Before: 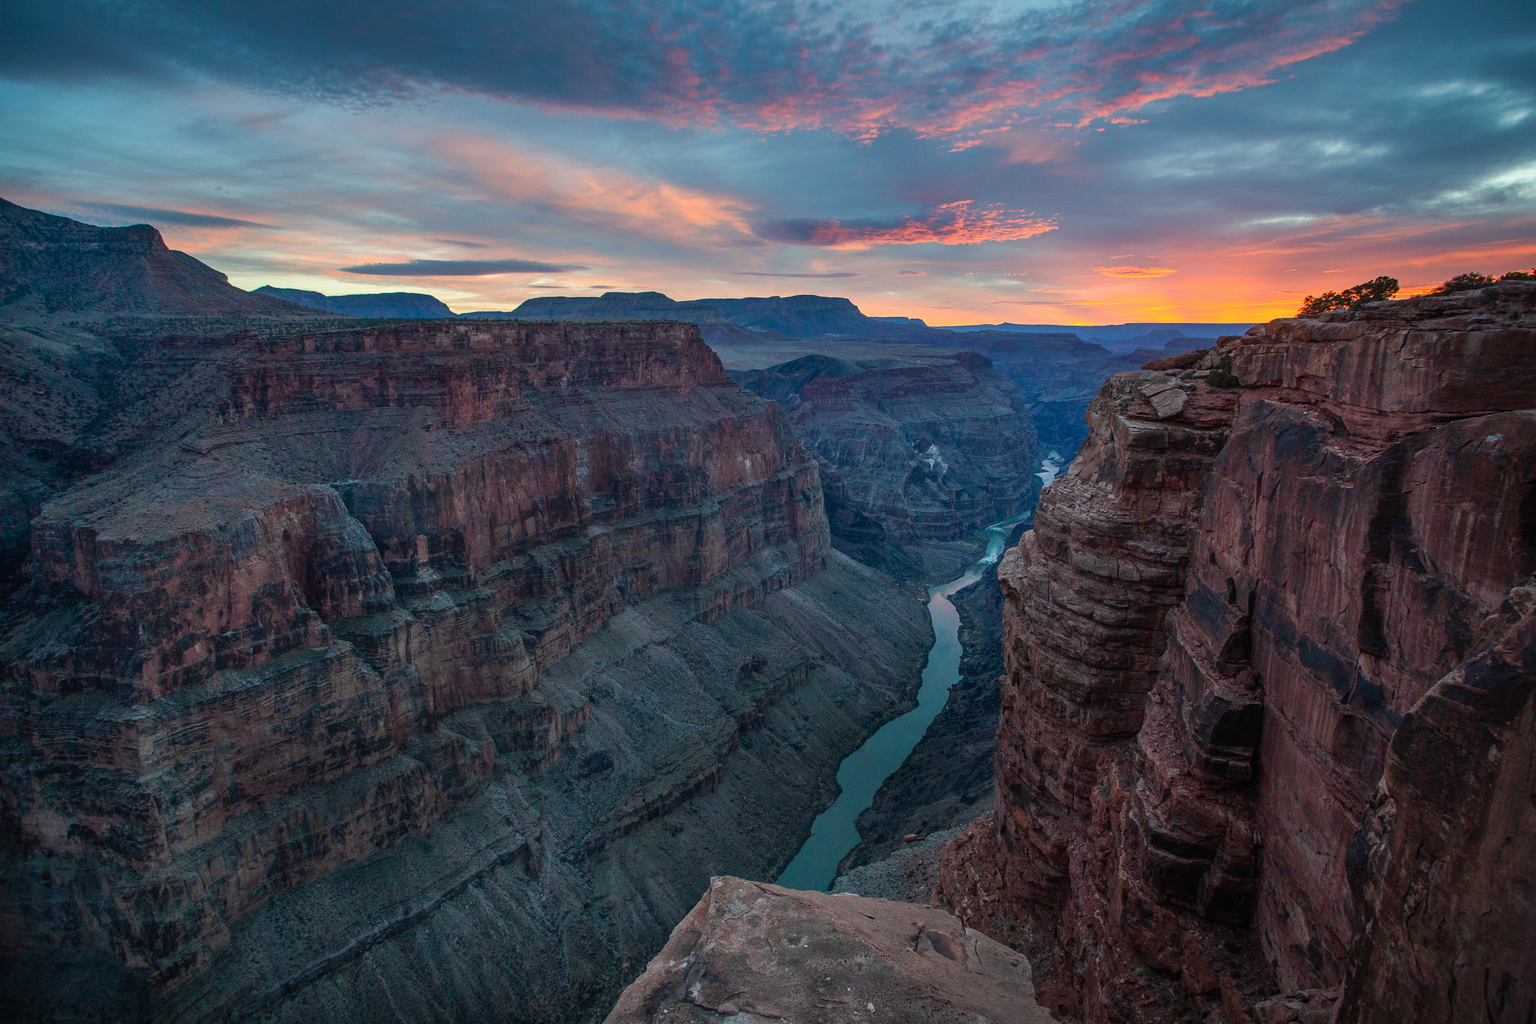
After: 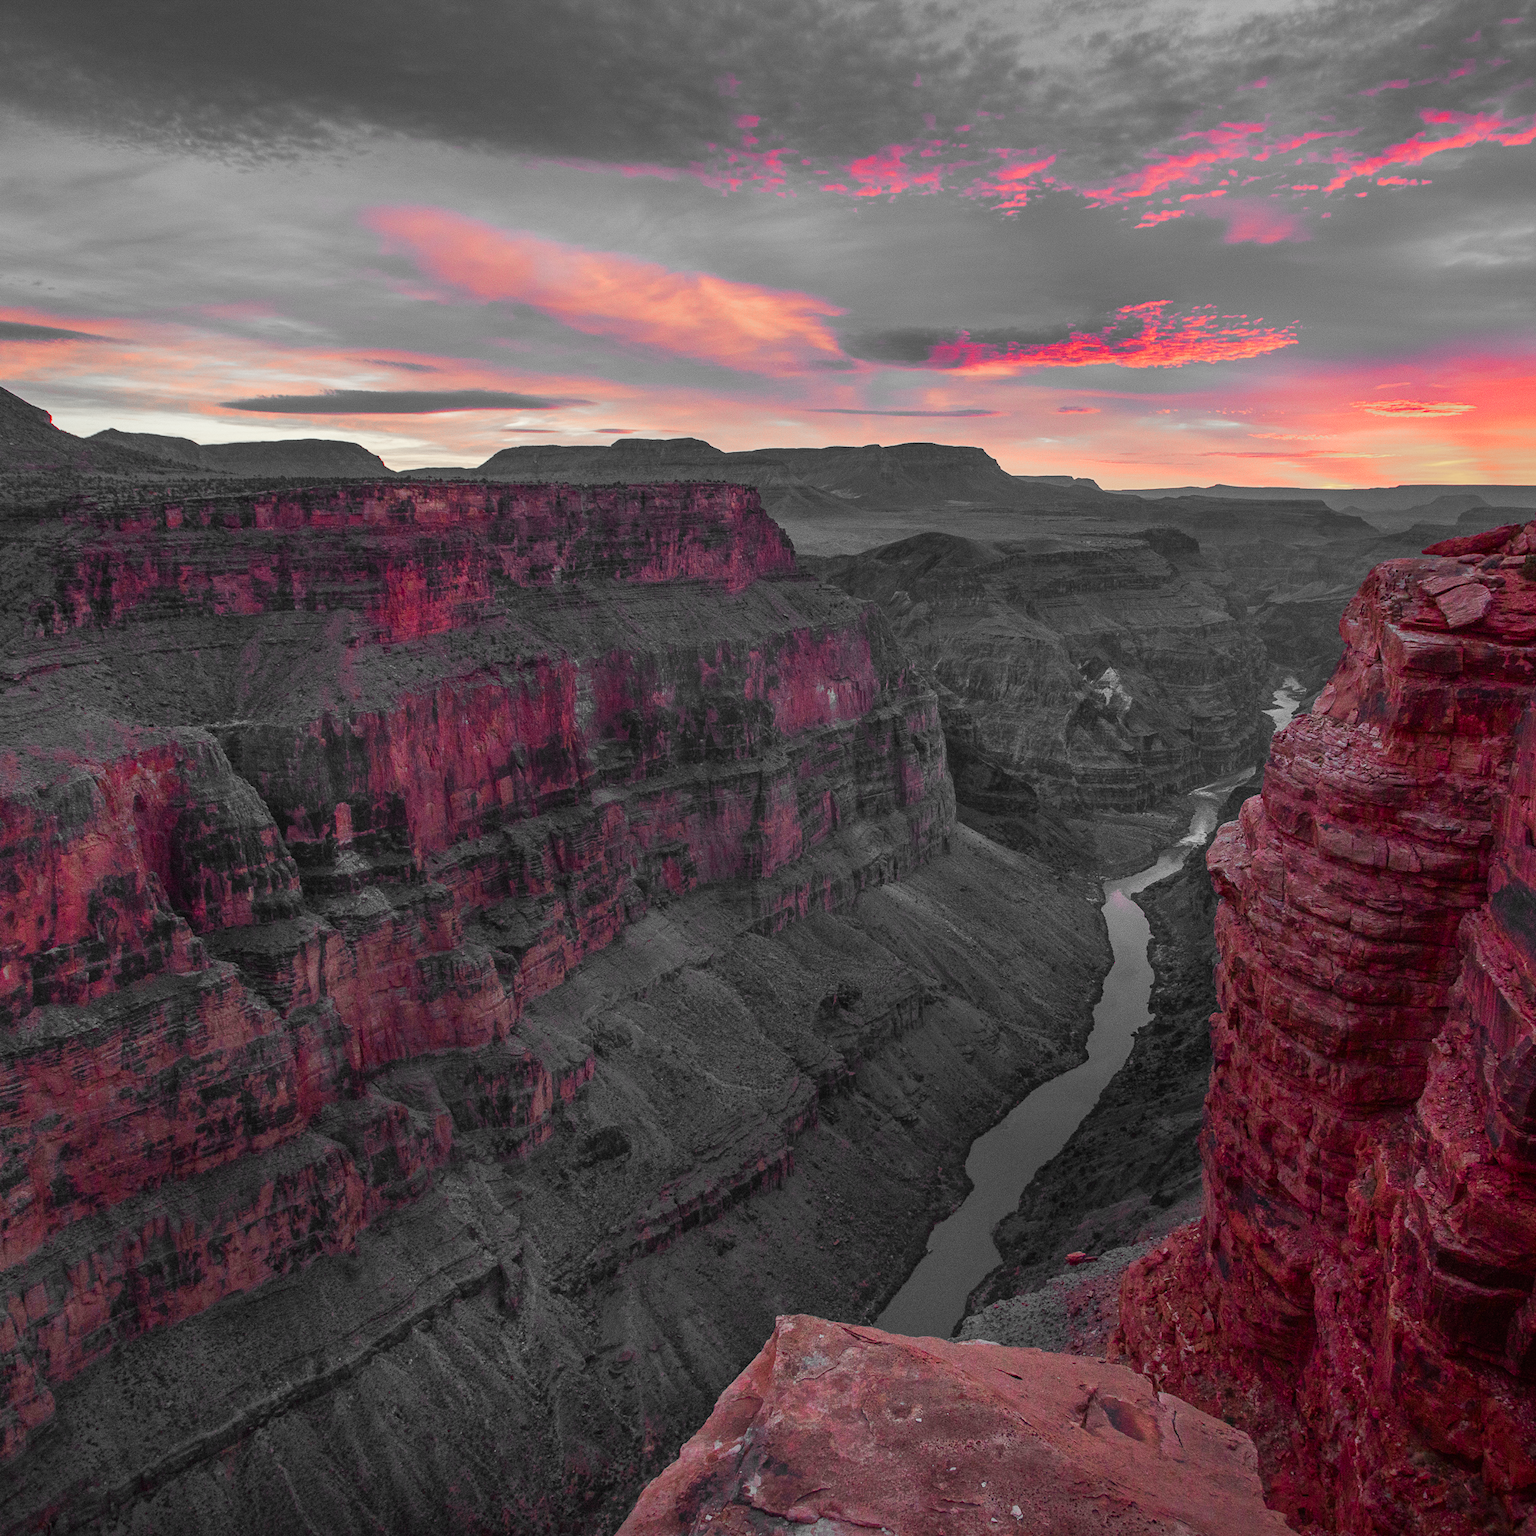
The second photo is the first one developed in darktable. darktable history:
crop and rotate: left 12.648%, right 20.685%
rgb levels: mode RGB, independent channels, levels [[0, 0.474, 1], [0, 0.5, 1], [0, 0.5, 1]]
color zones: curves: ch1 [(0, 0.831) (0.08, 0.771) (0.157, 0.268) (0.241, 0.207) (0.562, -0.005) (0.714, -0.013) (0.876, 0.01) (1, 0.831)]
